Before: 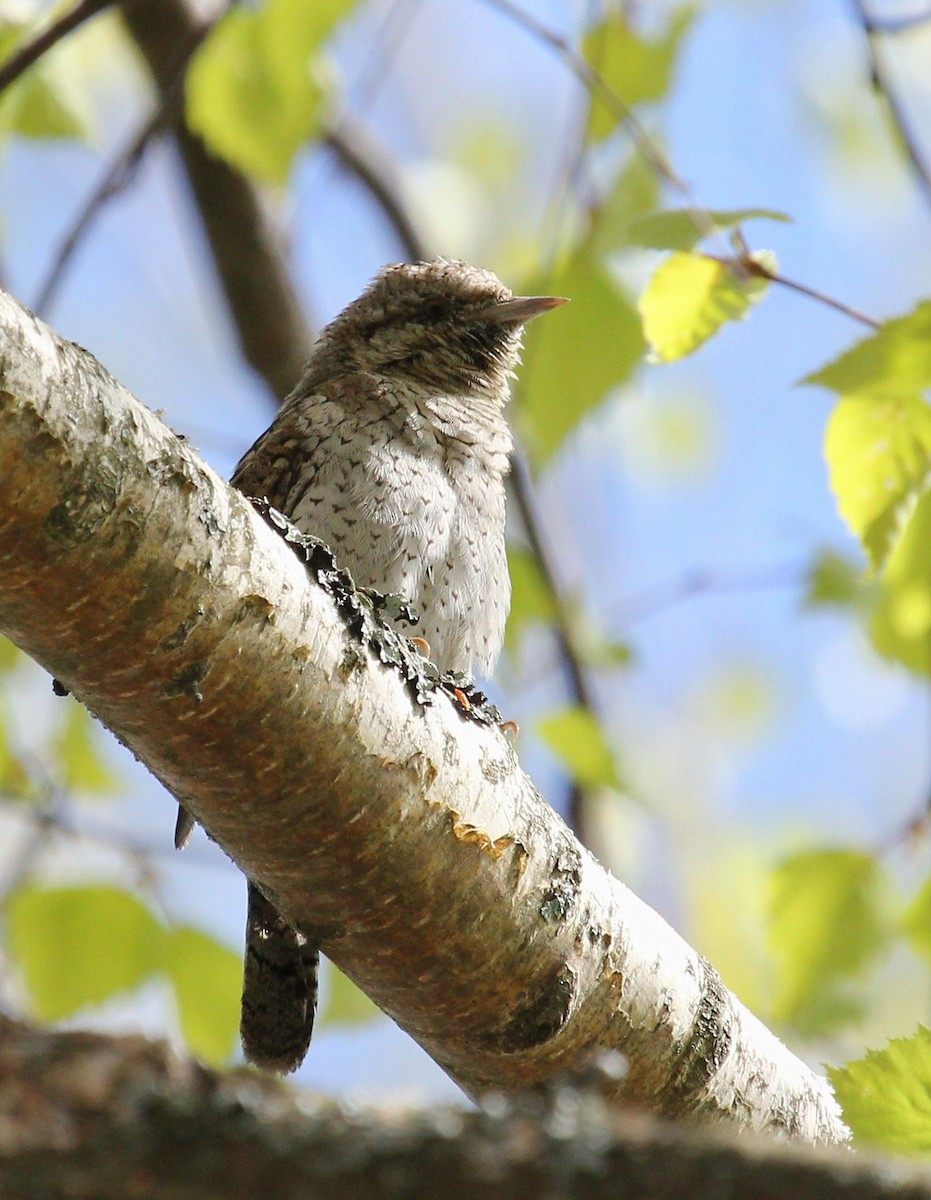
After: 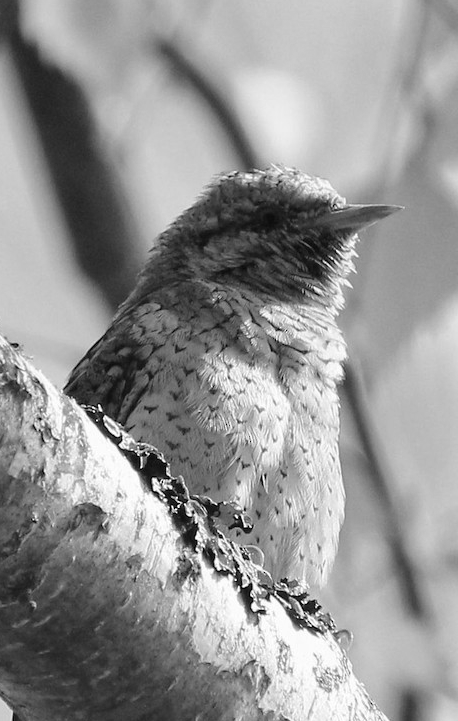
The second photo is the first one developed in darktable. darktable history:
monochrome: a 1.94, b -0.638
crop: left 17.835%, top 7.675%, right 32.881%, bottom 32.213%
shadows and highlights: shadows 32, highlights -32, soften with gaussian
